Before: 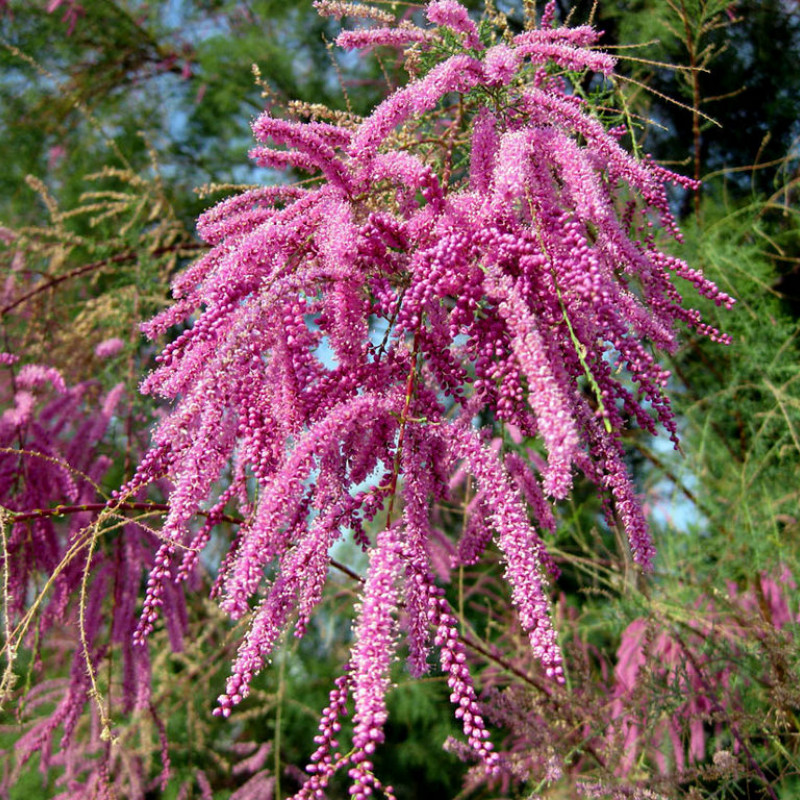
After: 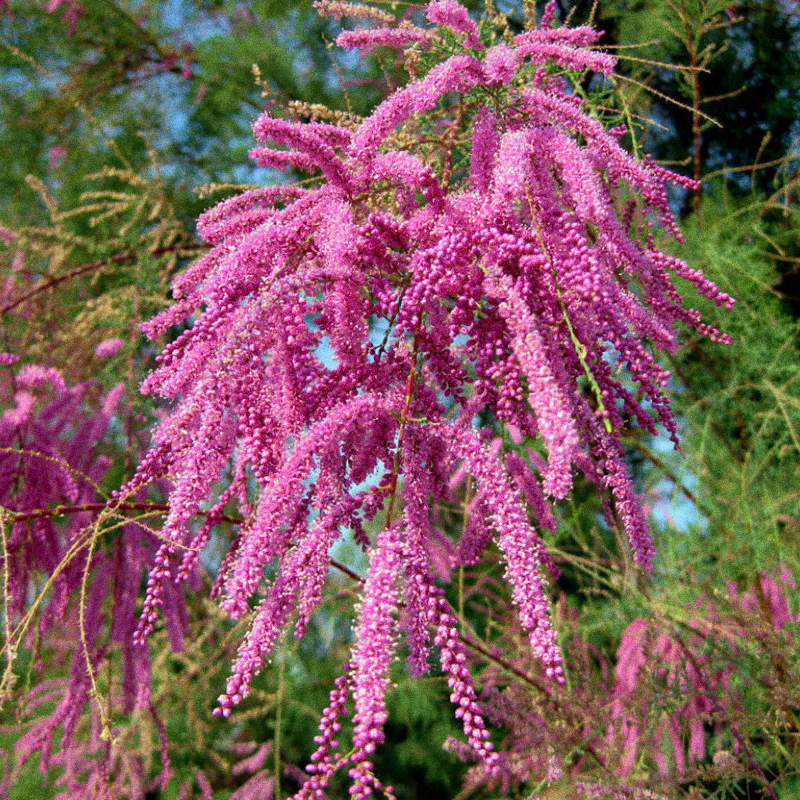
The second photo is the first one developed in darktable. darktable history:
velvia: on, module defaults
shadows and highlights: on, module defaults
grain: coarseness 0.09 ISO, strength 40%
